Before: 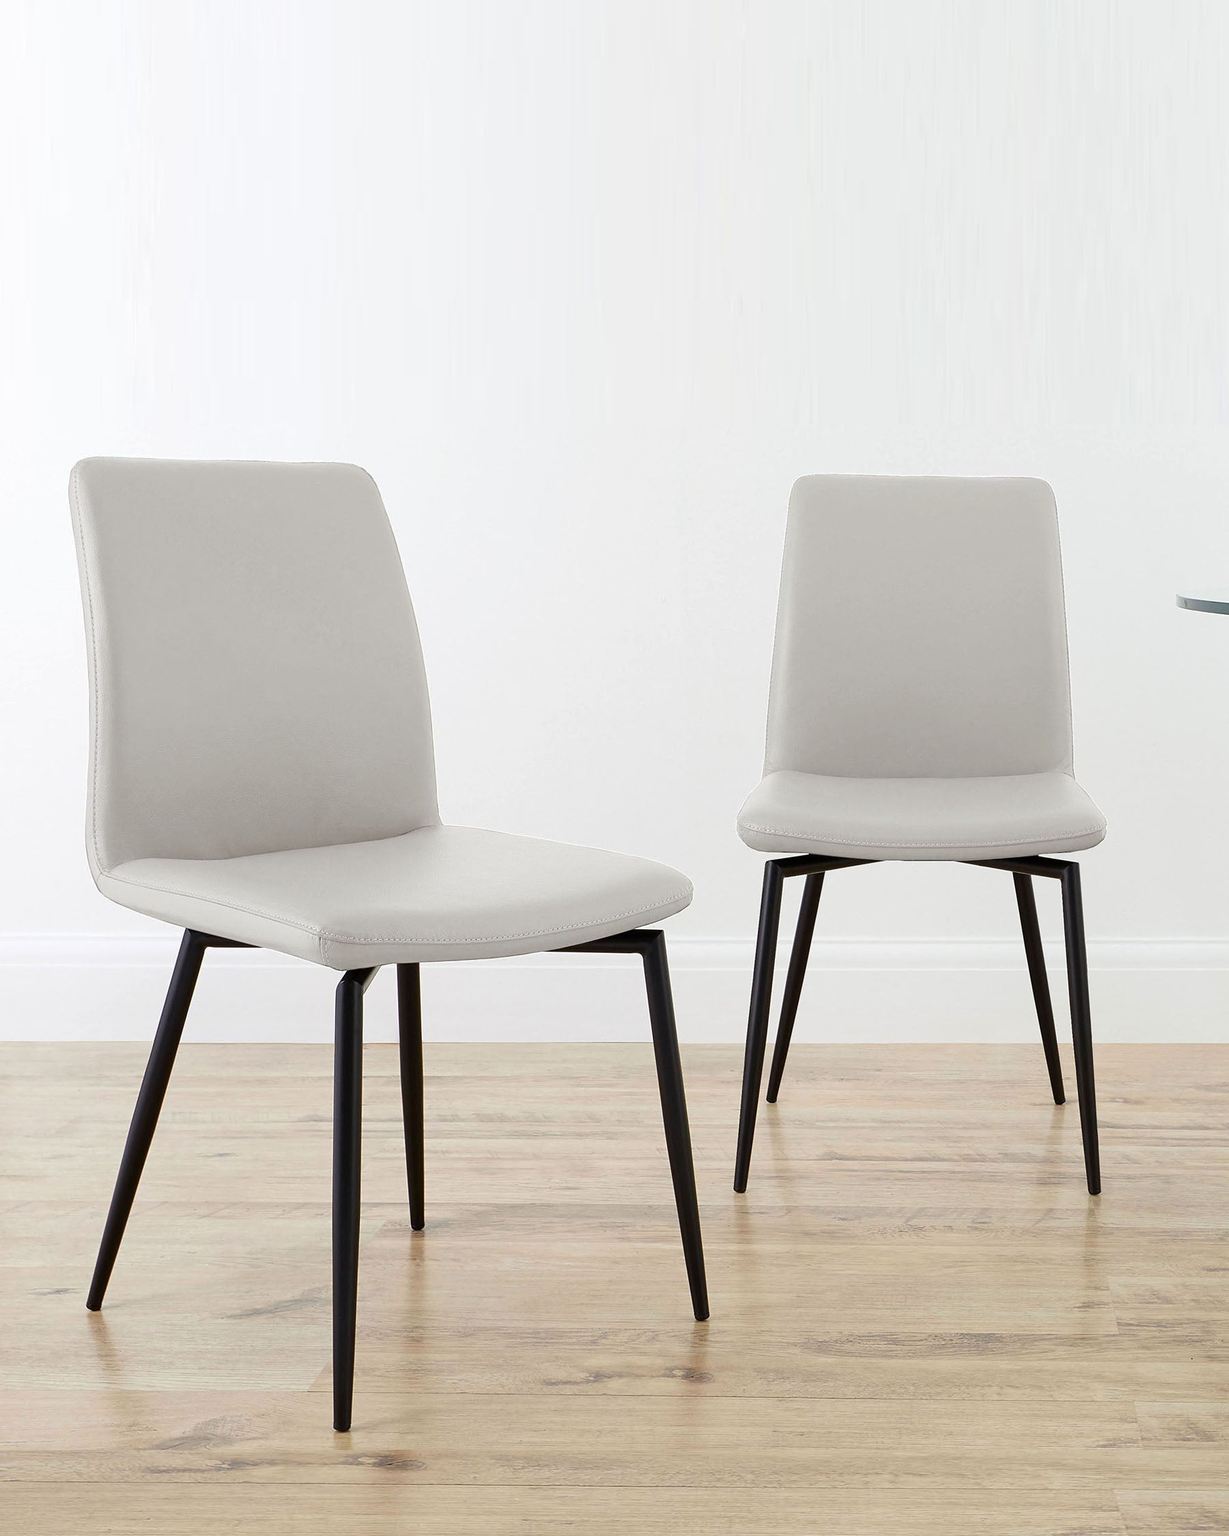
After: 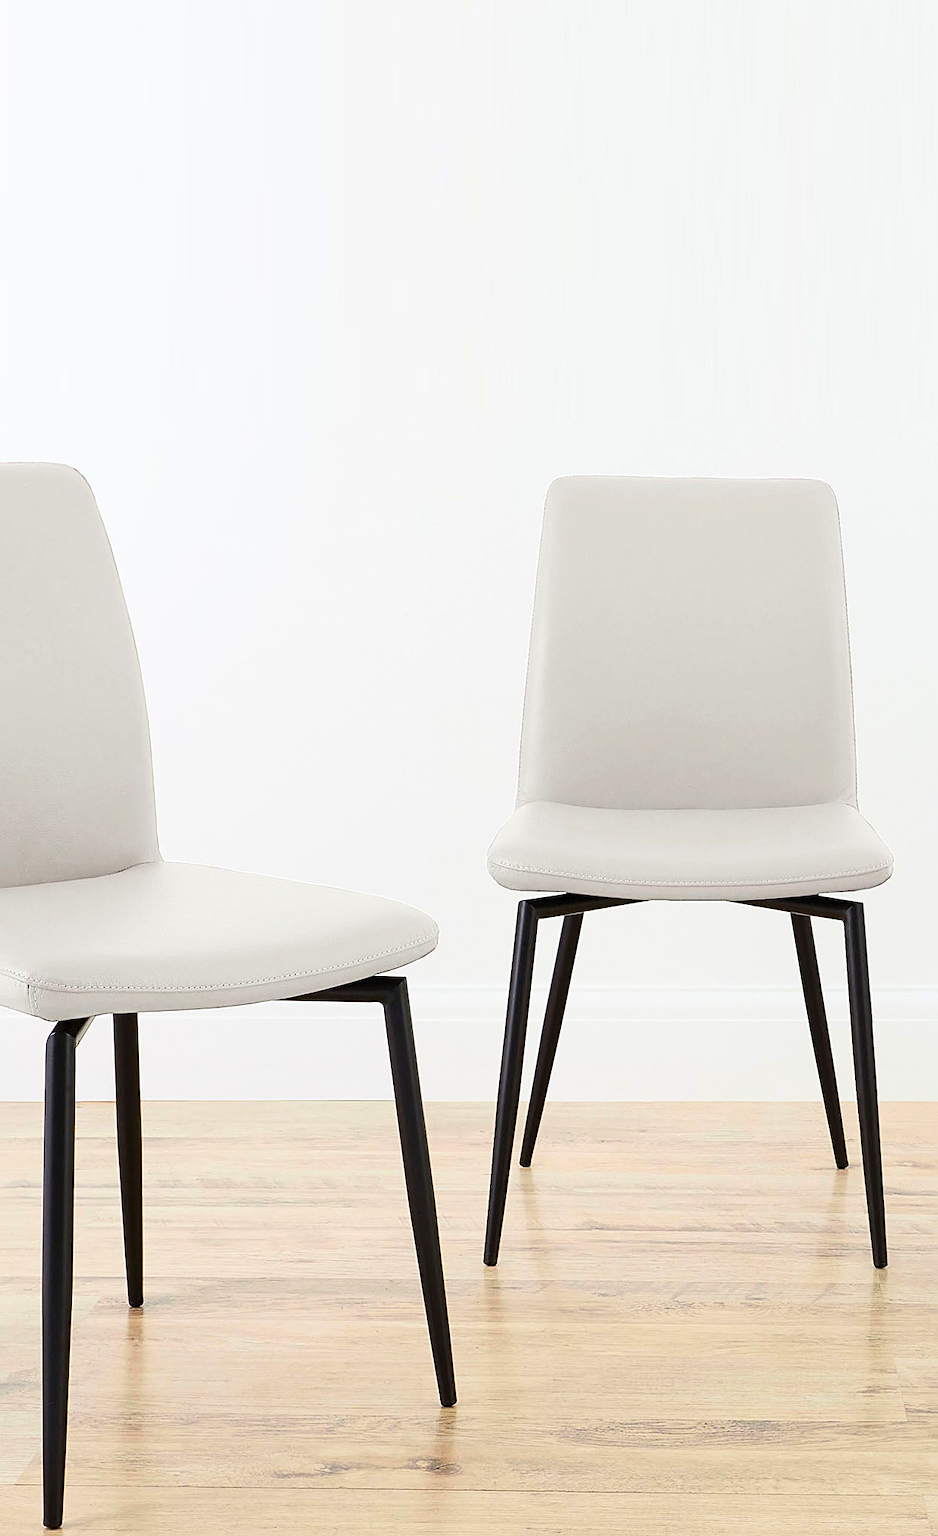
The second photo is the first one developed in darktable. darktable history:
crop and rotate: left 23.977%, top 2.769%, right 6.607%, bottom 6.321%
tone curve: curves: ch0 [(0, 0) (0.003, 0.003) (0.011, 0.011) (0.025, 0.024) (0.044, 0.043) (0.069, 0.068) (0.1, 0.097) (0.136, 0.132) (0.177, 0.173) (0.224, 0.219) (0.277, 0.27) (0.335, 0.327) (0.399, 0.389) (0.468, 0.457) (0.543, 0.549) (0.623, 0.628) (0.709, 0.713) (0.801, 0.803) (0.898, 0.899) (1, 1)], preserve colors none
contrast brightness saturation: contrast 0.203, brightness 0.156, saturation 0.219
sharpen: on, module defaults
